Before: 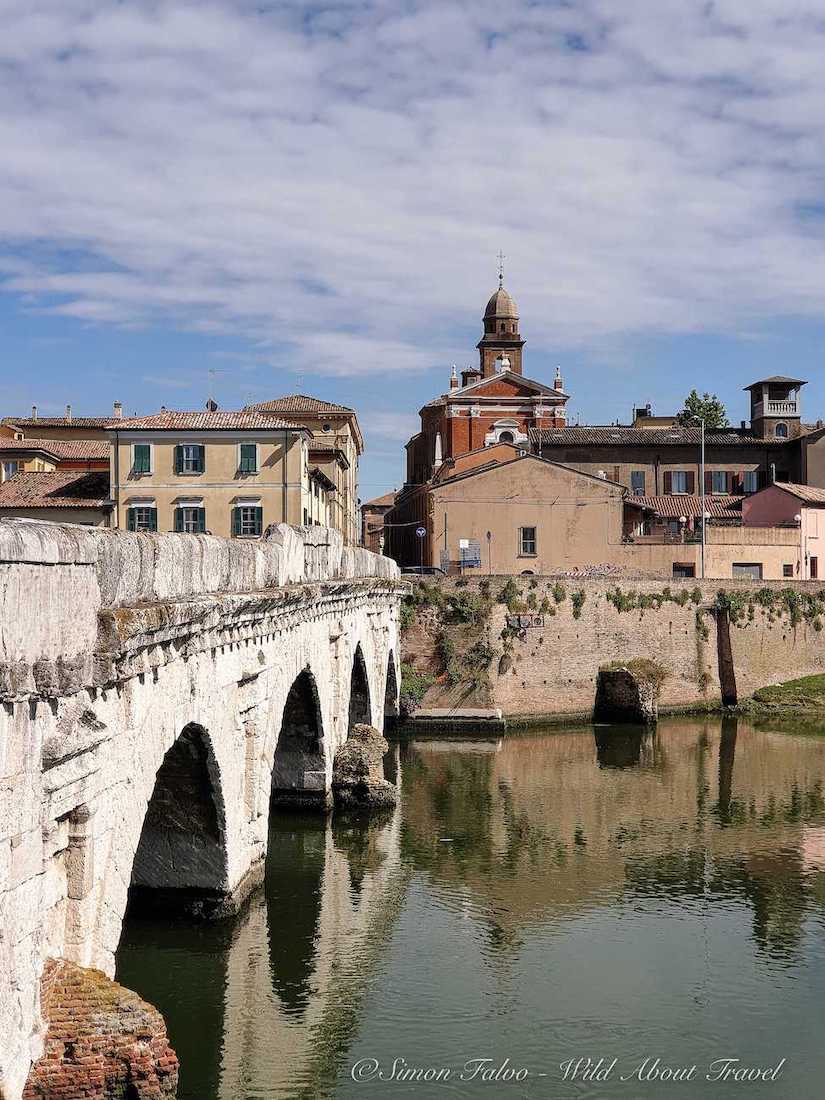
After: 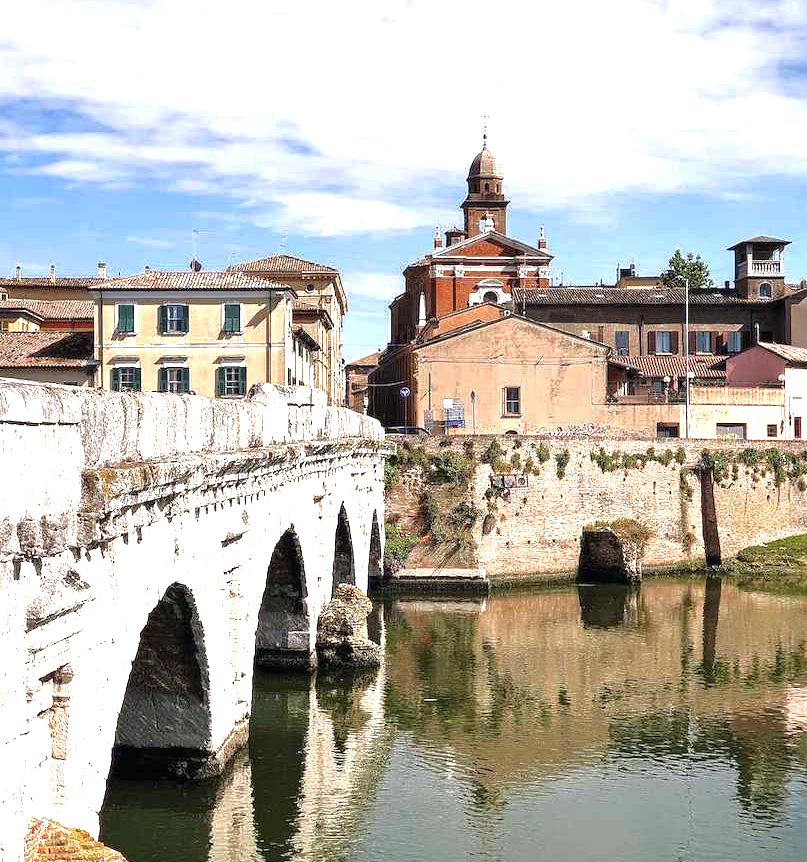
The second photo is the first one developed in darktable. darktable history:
crop and rotate: left 1.963%, top 12.793%, right 0.17%, bottom 8.798%
exposure: black level correction 0, exposure 1.192 EV, compensate highlight preservation false
tone curve: curves: ch0 [(0, 0) (0.568, 0.517) (0.8, 0.717) (1, 1)], color space Lab, independent channels, preserve colors none
